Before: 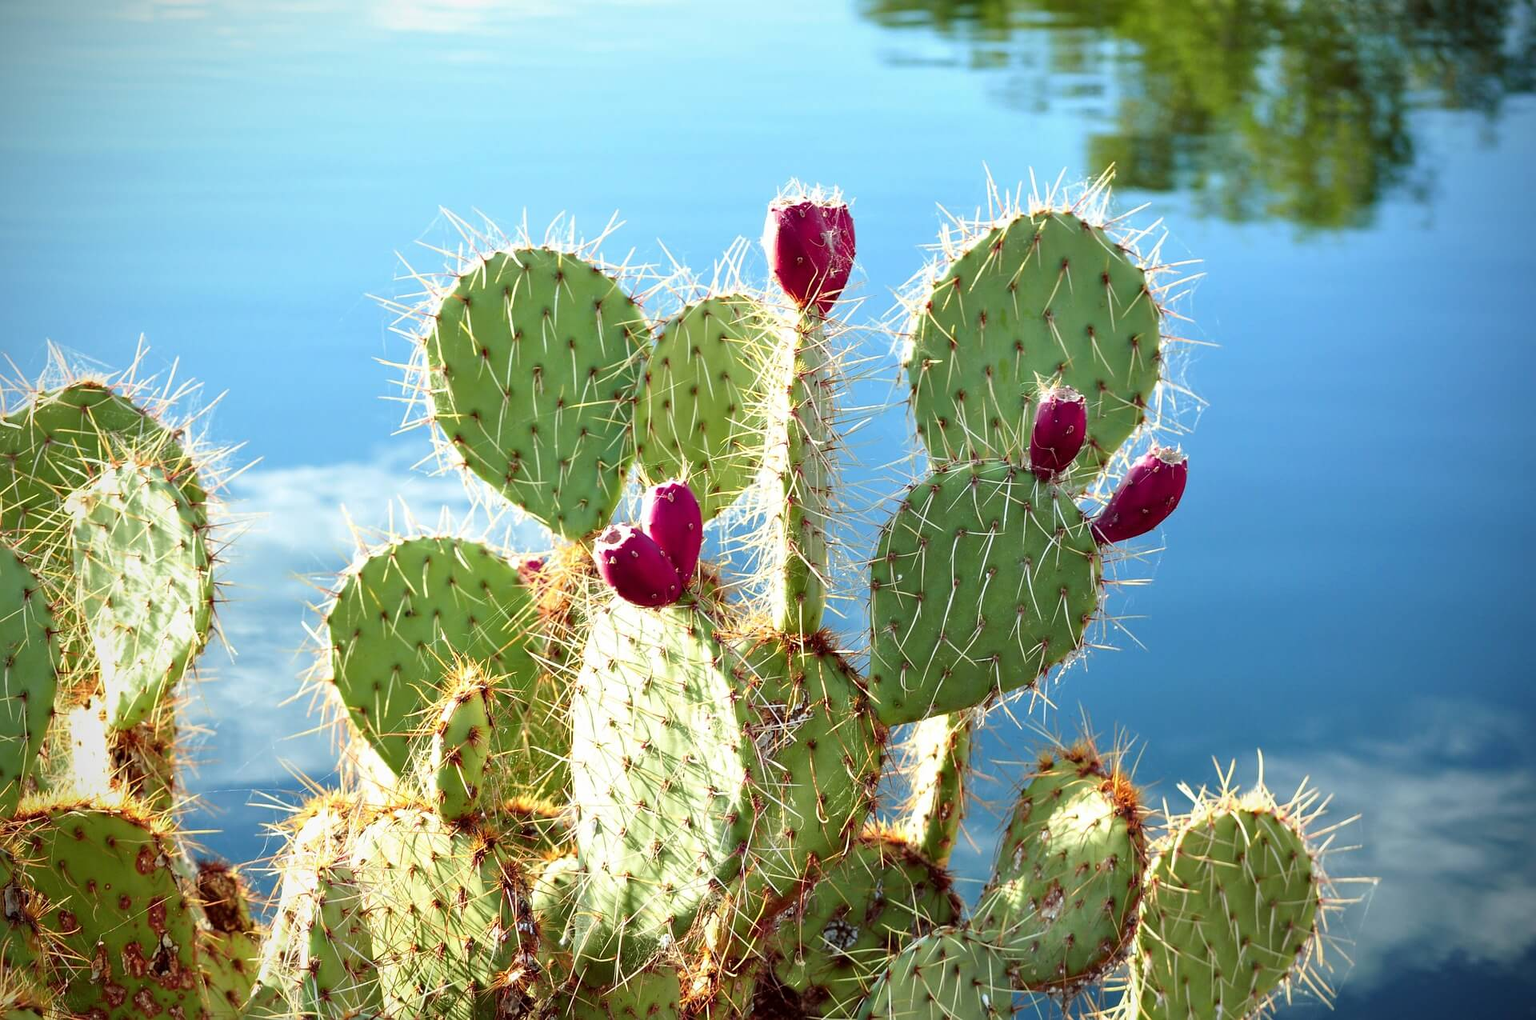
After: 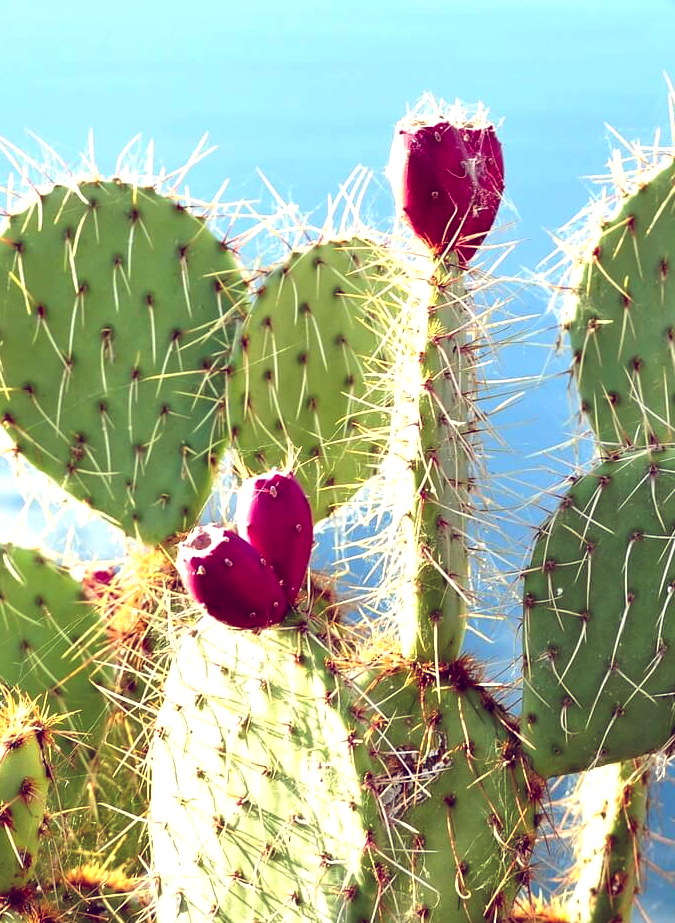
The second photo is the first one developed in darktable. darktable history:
color balance: lift [1.001, 0.997, 0.99, 1.01], gamma [1.007, 1, 0.975, 1.025], gain [1, 1.065, 1.052, 0.935], contrast 13.25%
crop and rotate: left 29.476%, top 10.214%, right 35.32%, bottom 17.333%
